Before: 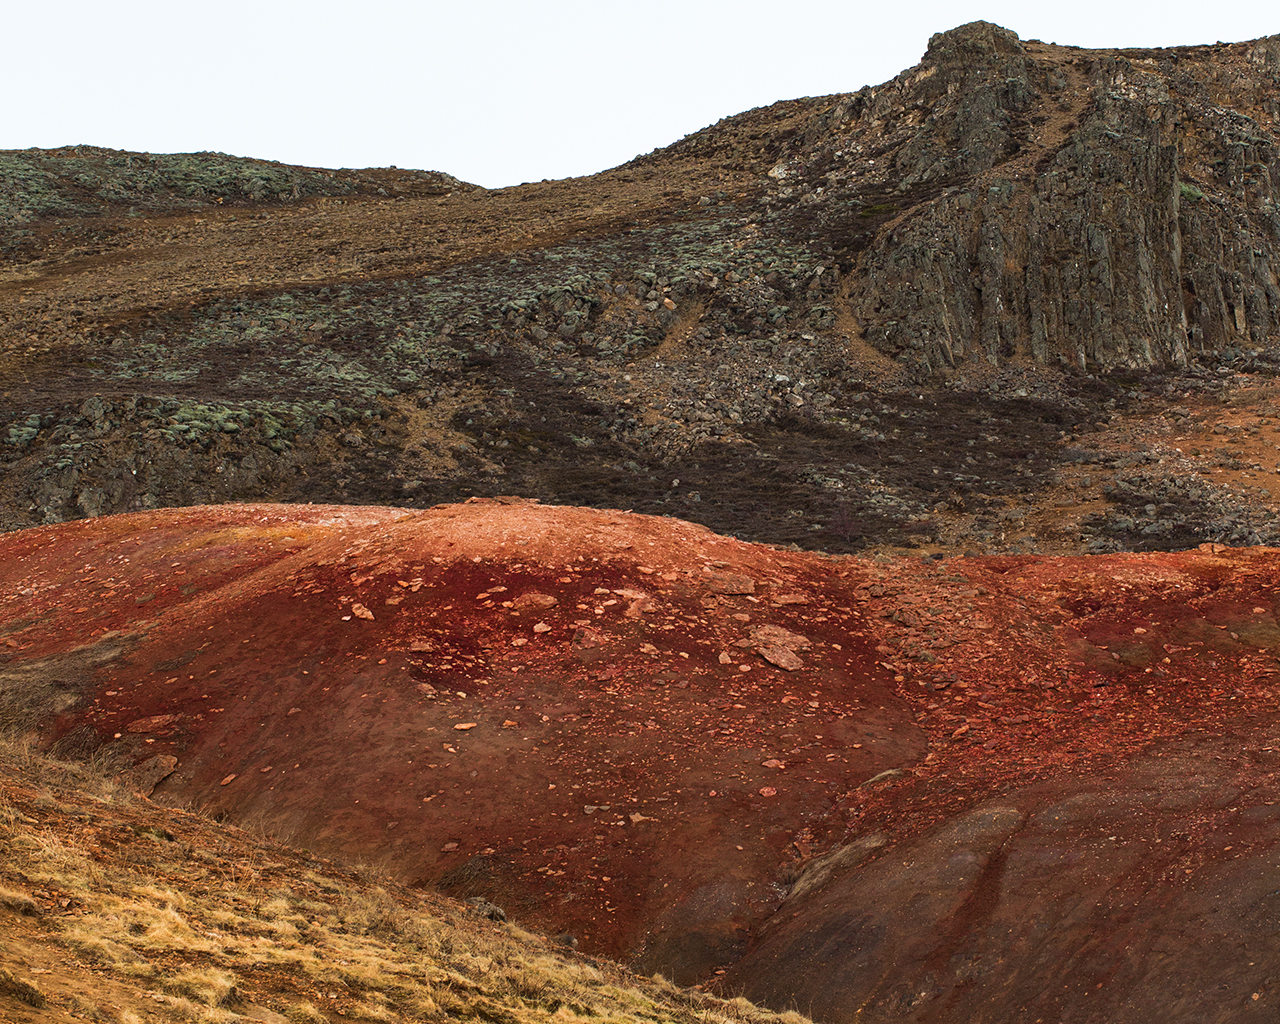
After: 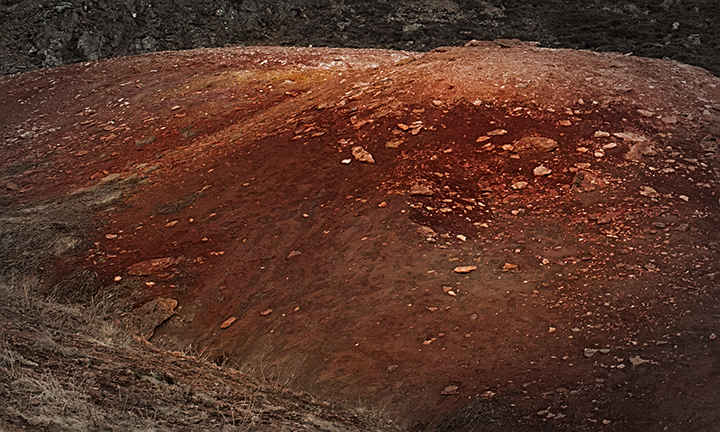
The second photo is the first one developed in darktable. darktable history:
sharpen: on, module defaults
color zones: curves: ch0 [(0, 0.5) (0.125, 0.4) (0.25, 0.5) (0.375, 0.4) (0.5, 0.4) (0.625, 0.35) (0.75, 0.35) (0.875, 0.5)]; ch1 [(0, 0.35) (0.125, 0.45) (0.25, 0.35) (0.375, 0.35) (0.5, 0.35) (0.625, 0.35) (0.75, 0.45) (0.875, 0.35)]; ch2 [(0, 0.6) (0.125, 0.5) (0.25, 0.5) (0.375, 0.6) (0.5, 0.6) (0.625, 0.5) (0.75, 0.5) (0.875, 0.5)]
vignetting: fall-off start 66.83%, fall-off radius 39.81%, automatic ratio true, width/height ratio 0.677
crop: top 44.664%, right 43.707%, bottom 13.132%
